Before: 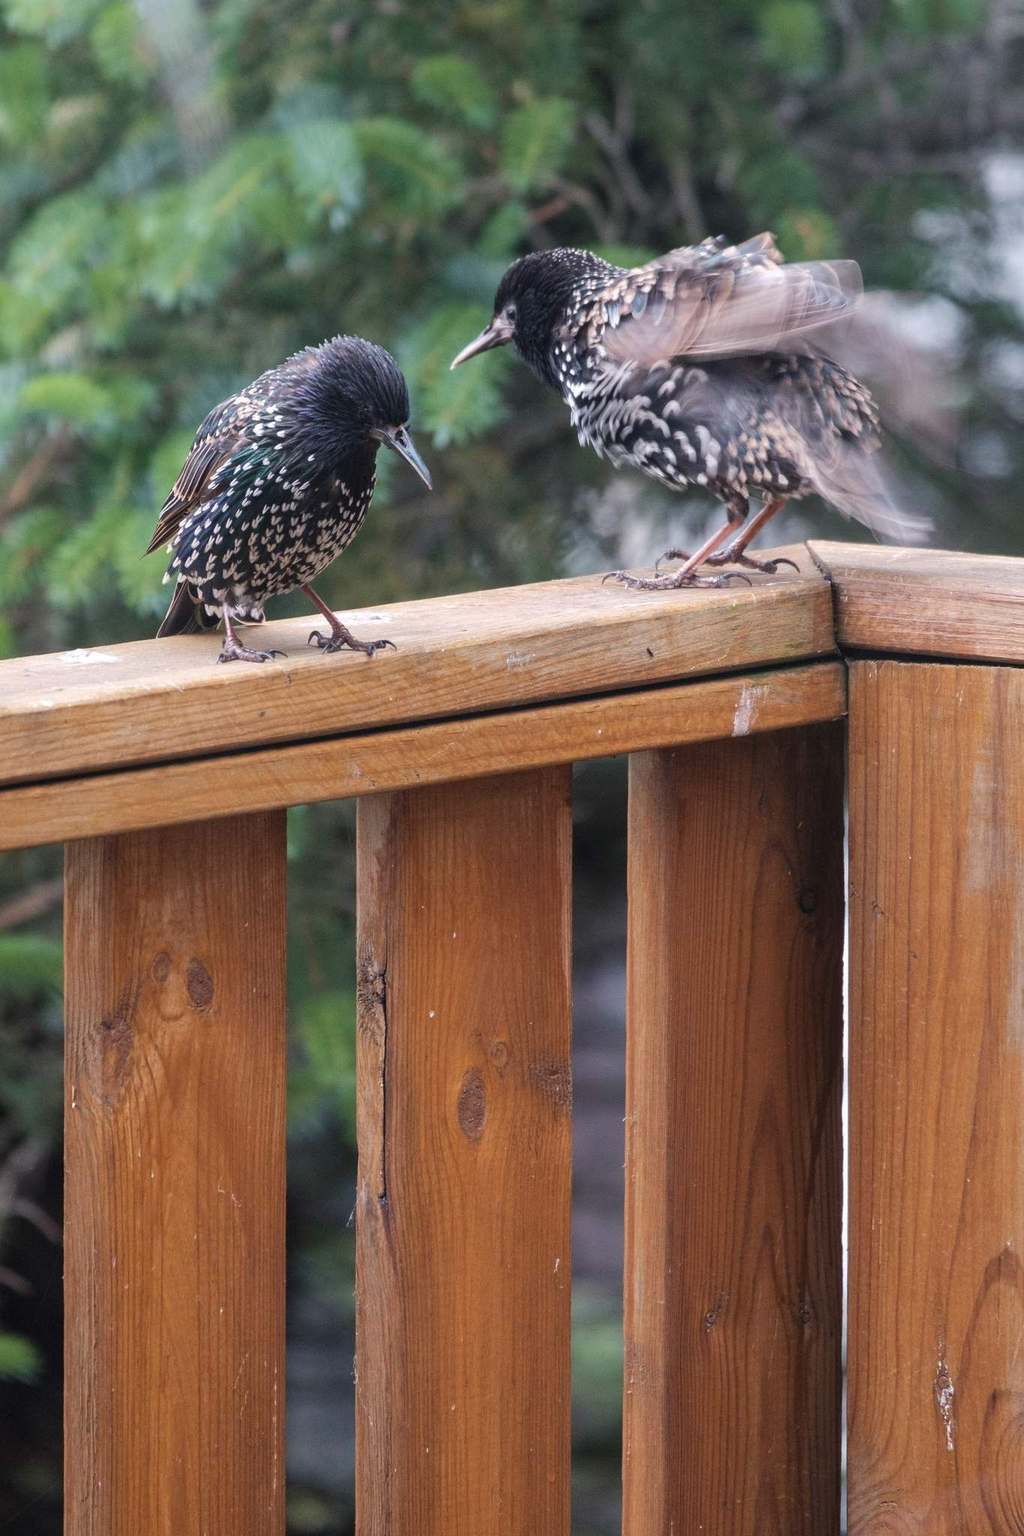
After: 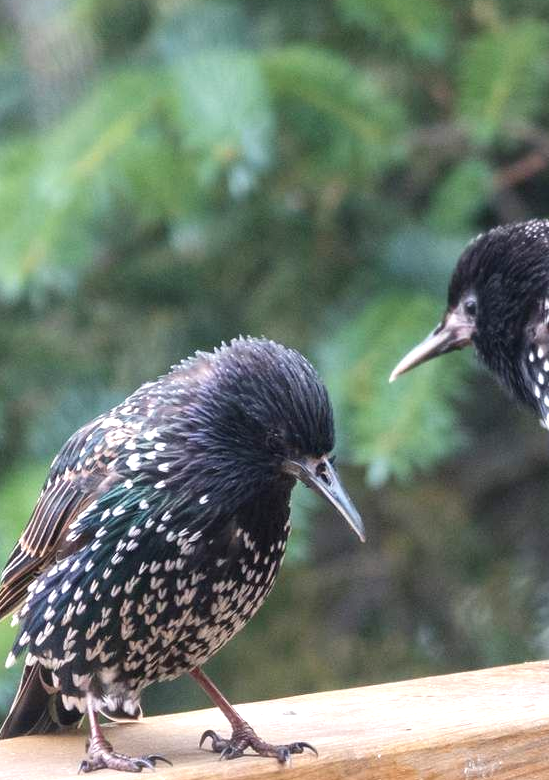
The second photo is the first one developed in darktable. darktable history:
exposure: black level correction 0.001, exposure 0.499 EV, compensate highlight preservation false
crop: left 15.528%, top 5.43%, right 44.22%, bottom 56.472%
